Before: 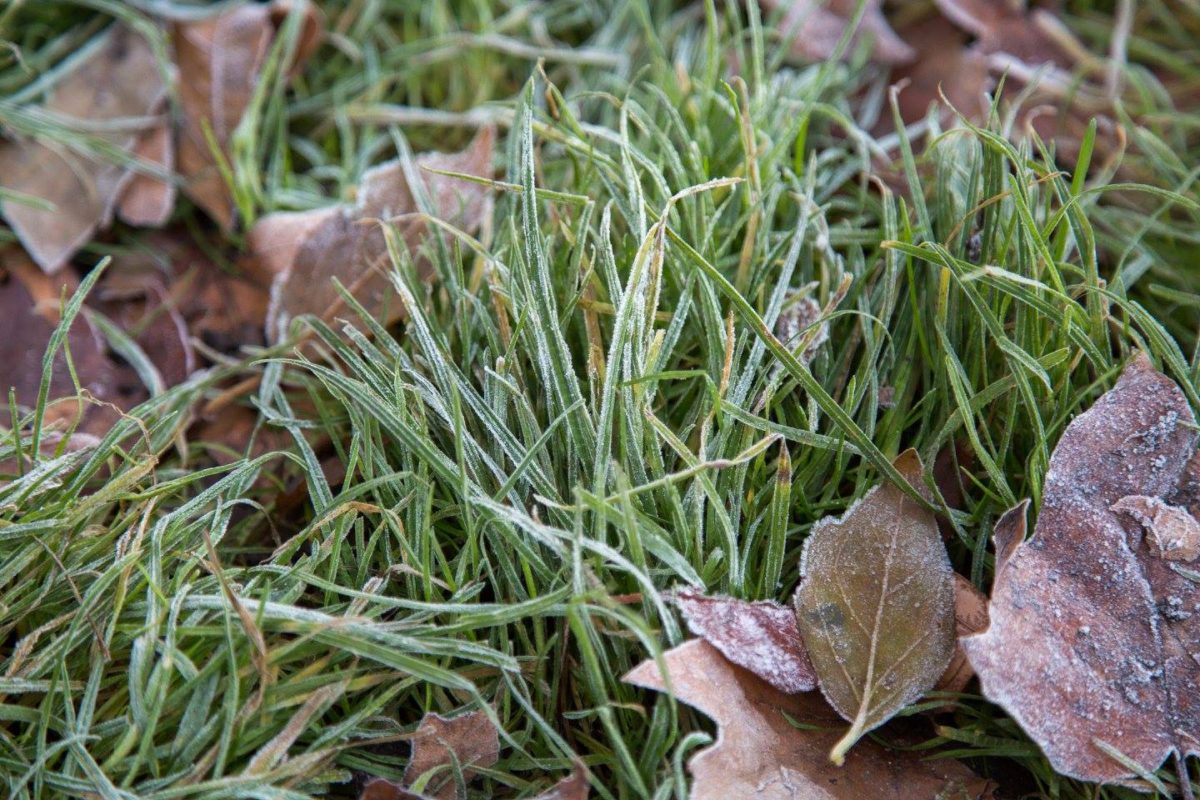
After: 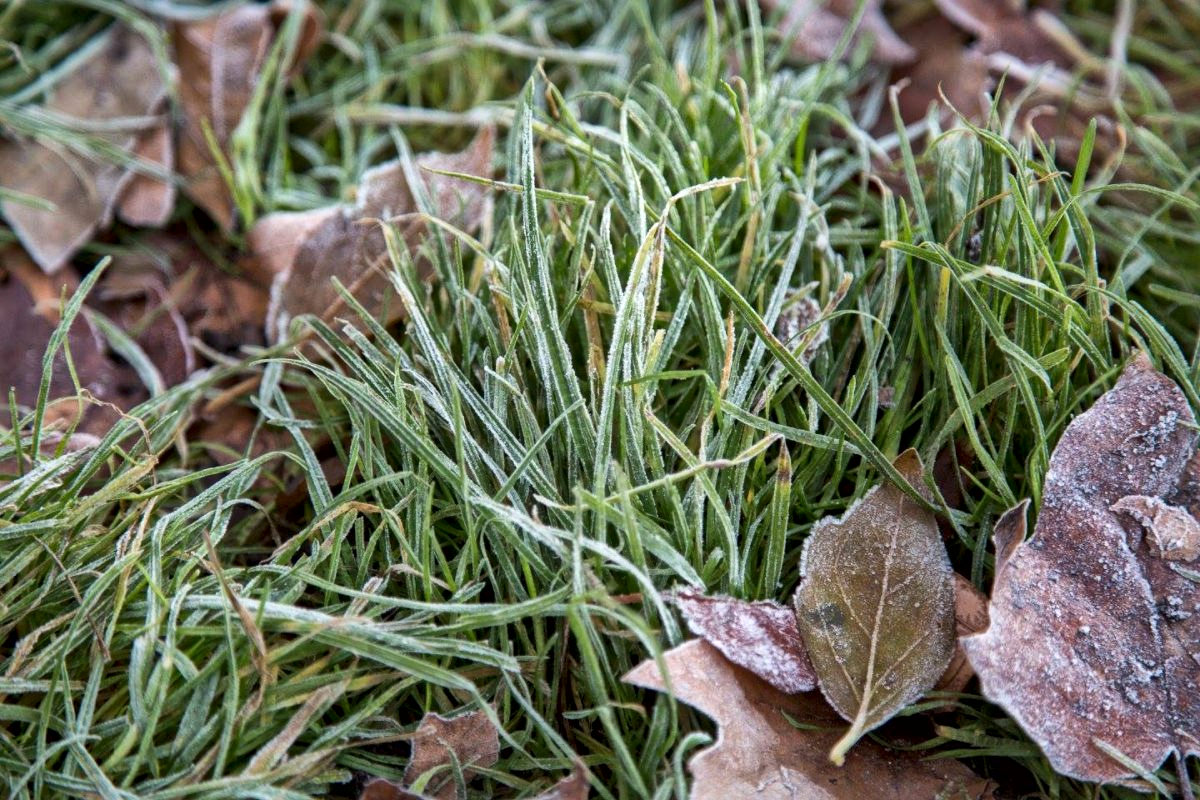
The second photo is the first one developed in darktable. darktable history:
local contrast: mode bilateral grid, contrast 20, coarseness 19, detail 163%, midtone range 0.2
shadows and highlights: shadows 25, highlights -25
